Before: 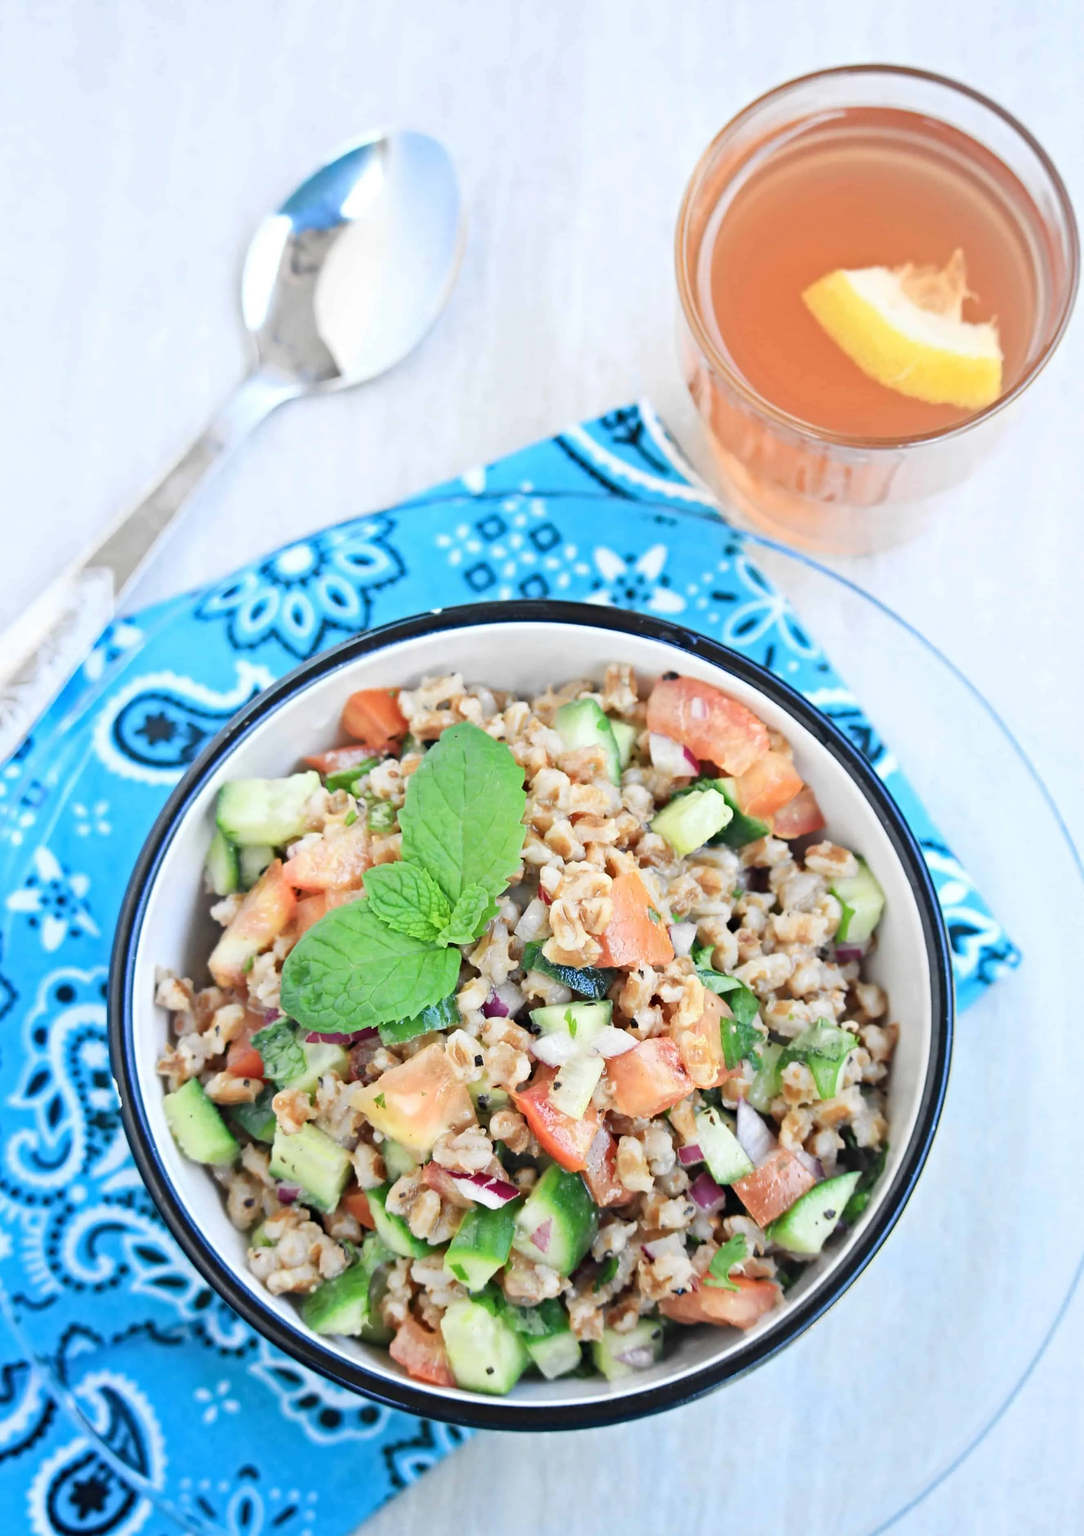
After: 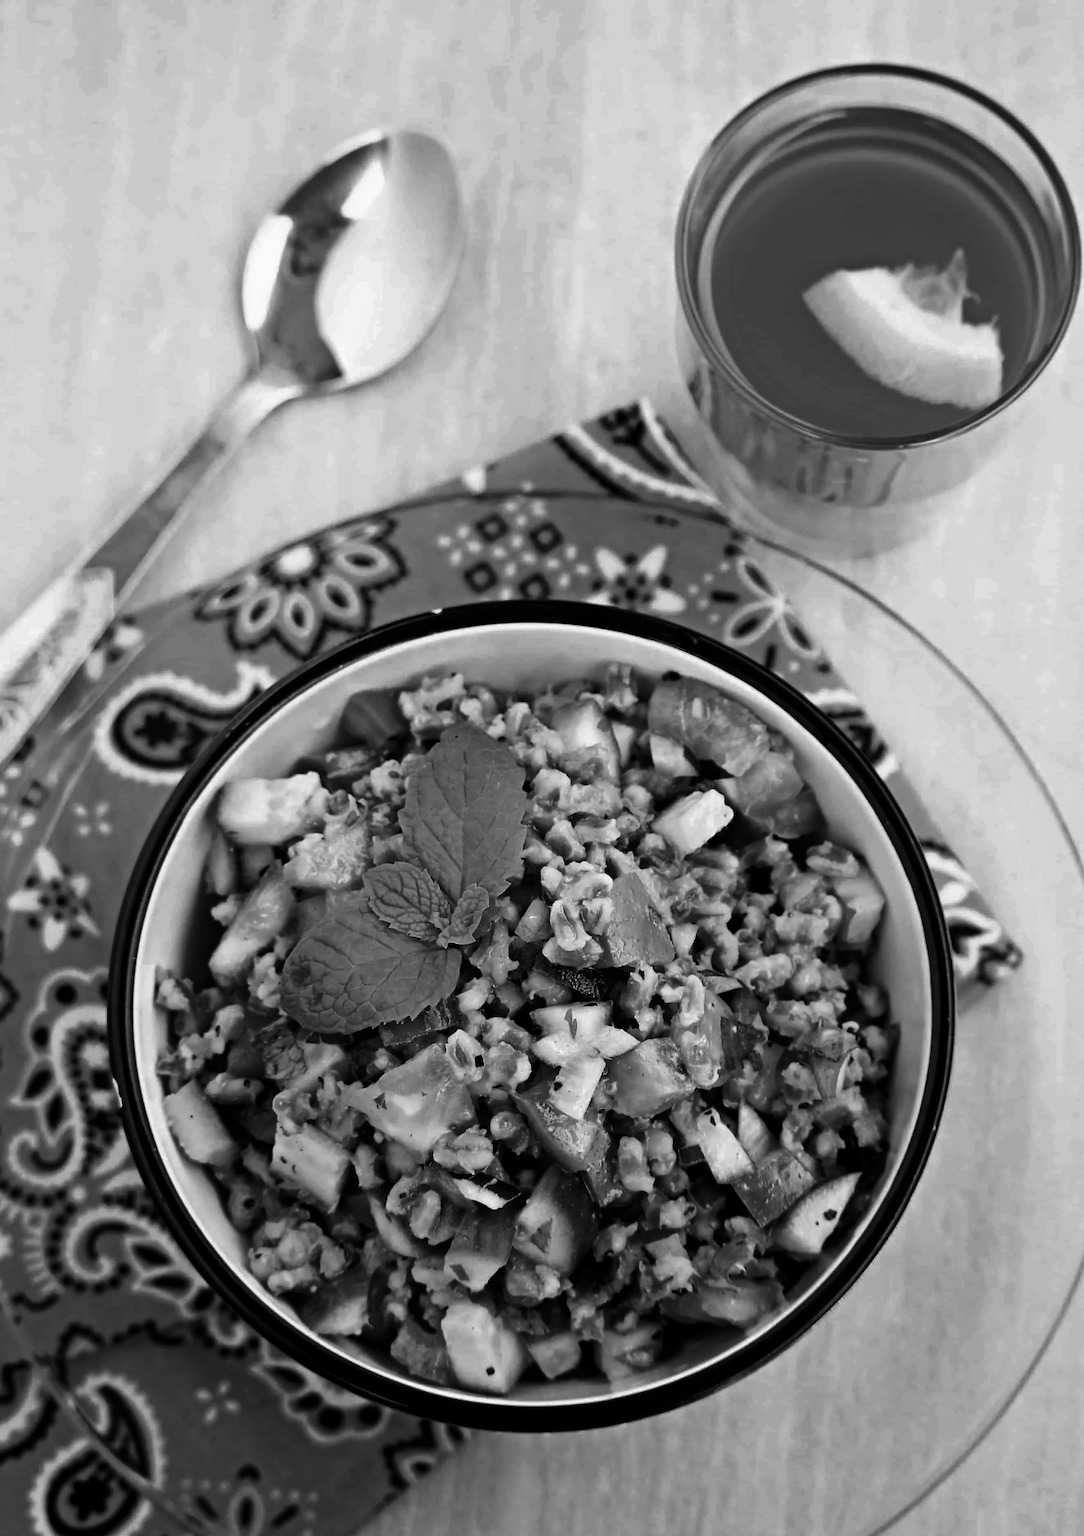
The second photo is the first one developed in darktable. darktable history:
contrast brightness saturation: brightness -1, saturation 1
monochrome: a 32, b 64, size 2.3
